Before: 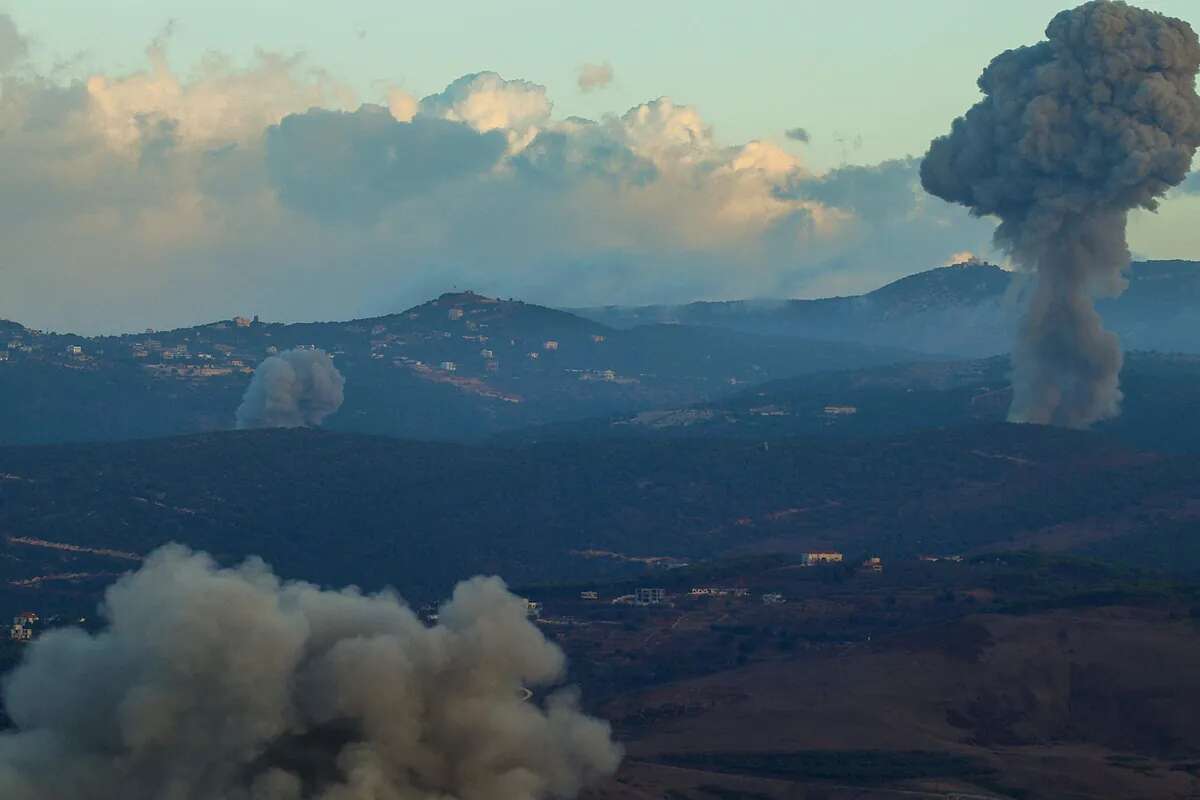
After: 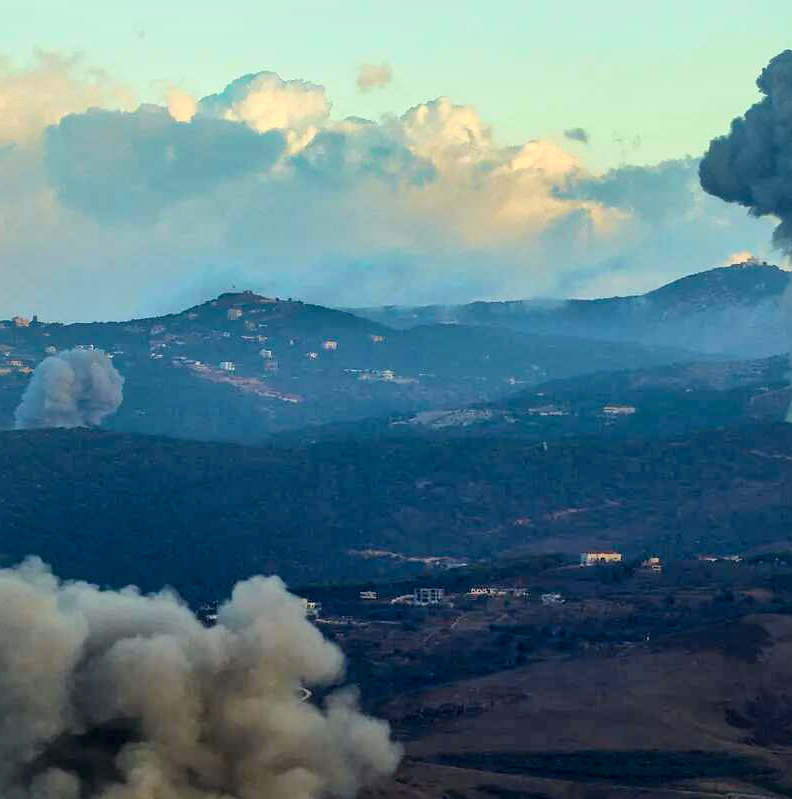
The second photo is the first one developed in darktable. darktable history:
local contrast: mode bilateral grid, contrast 25, coarseness 60, detail 151%, midtone range 0.2
tone curve: curves: ch0 [(0, 0) (0.051, 0.027) (0.096, 0.071) (0.219, 0.248) (0.428, 0.52) (0.596, 0.713) (0.727, 0.823) (0.859, 0.924) (1, 1)]; ch1 [(0, 0) (0.1, 0.038) (0.318, 0.221) (0.413, 0.325) (0.443, 0.412) (0.483, 0.474) (0.503, 0.501) (0.516, 0.515) (0.548, 0.575) (0.561, 0.596) (0.594, 0.647) (0.666, 0.701) (1, 1)]; ch2 [(0, 0) (0.453, 0.435) (0.479, 0.476) (0.504, 0.5) (0.52, 0.526) (0.557, 0.585) (0.583, 0.608) (0.824, 0.815) (1, 1)], color space Lab, independent channels, preserve colors none
crop and rotate: left 18.442%, right 15.508%
white balance: emerald 1
